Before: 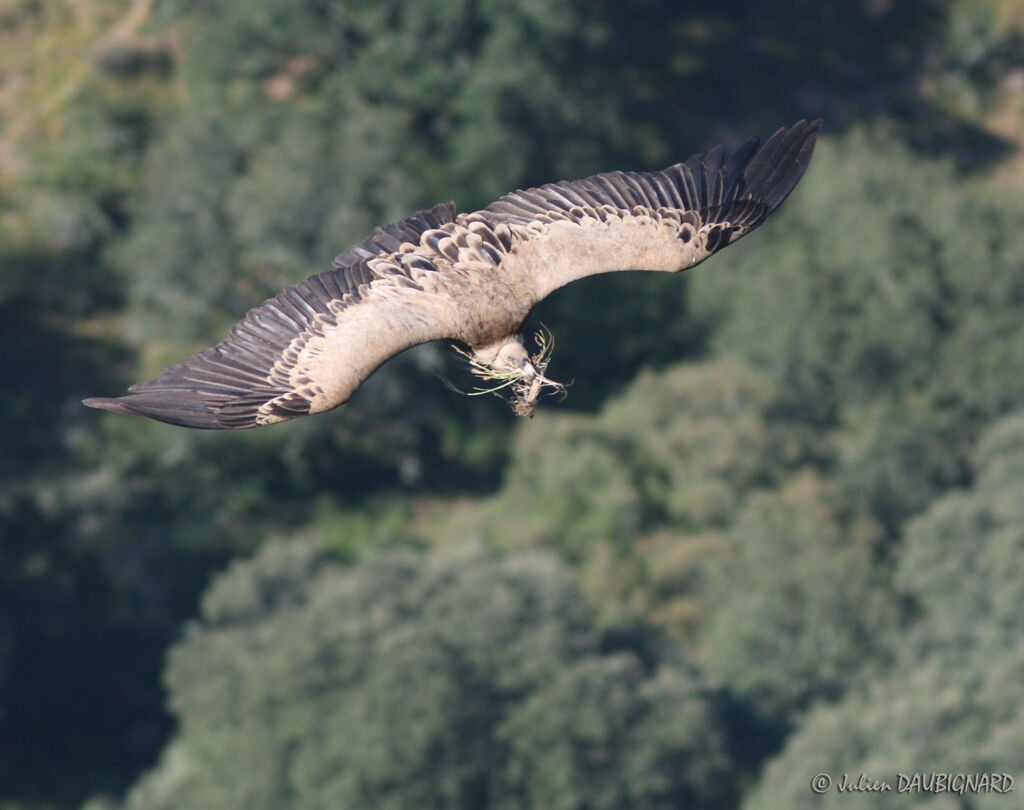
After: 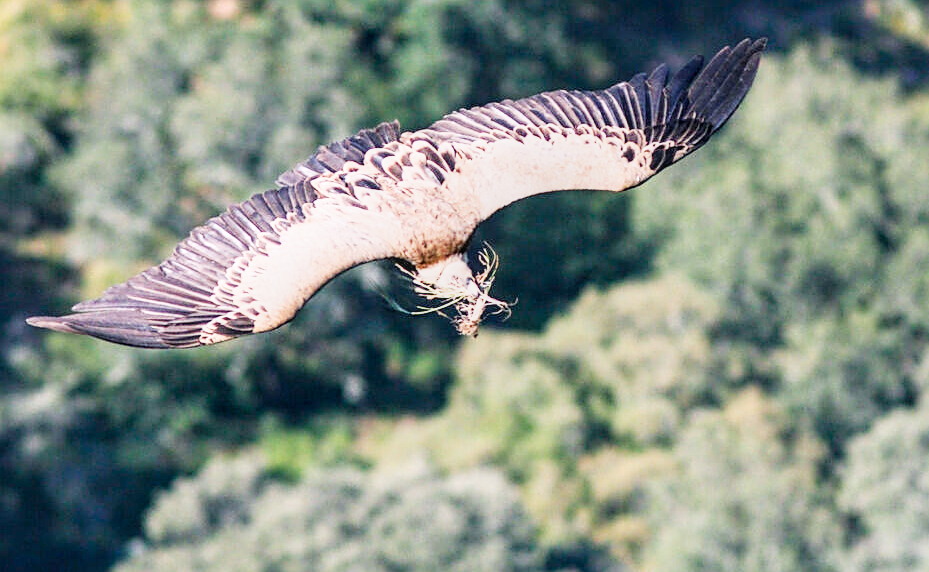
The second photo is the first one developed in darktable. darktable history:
sharpen: on, module defaults
crop: left 5.563%, top 10.093%, right 3.65%, bottom 19.24%
exposure: black level correction 0, exposure 0.698 EV, compensate highlight preservation false
tone curve: curves: ch0 [(0, 0.013) (0.104, 0.103) (0.258, 0.267) (0.448, 0.487) (0.709, 0.794) (0.886, 0.922) (0.994, 0.971)]; ch1 [(0, 0) (0.335, 0.298) (0.446, 0.413) (0.488, 0.484) (0.515, 0.508) (0.566, 0.593) (0.635, 0.661) (1, 1)]; ch2 [(0, 0) (0.314, 0.301) (0.437, 0.403) (0.502, 0.494) (0.528, 0.54) (0.557, 0.559) (0.612, 0.62) (0.715, 0.691) (1, 1)], preserve colors none
filmic rgb: black relative exposure -7.73 EV, white relative exposure 4.35 EV, target black luminance 0%, hardness 3.75, latitude 50.63%, contrast 1.067, highlights saturation mix 9.14%, shadows ↔ highlights balance -0.233%
local contrast: detail 130%
color balance rgb: highlights gain › chroma 1.472%, highlights gain › hue 312.86°, global offset › luminance -0.484%, perceptual saturation grading › global saturation 35.04%, perceptual saturation grading › highlights -25.31%, perceptual saturation grading › shadows 50.206%, perceptual brilliance grading › global brilliance 10.846%, contrast 3.886%
